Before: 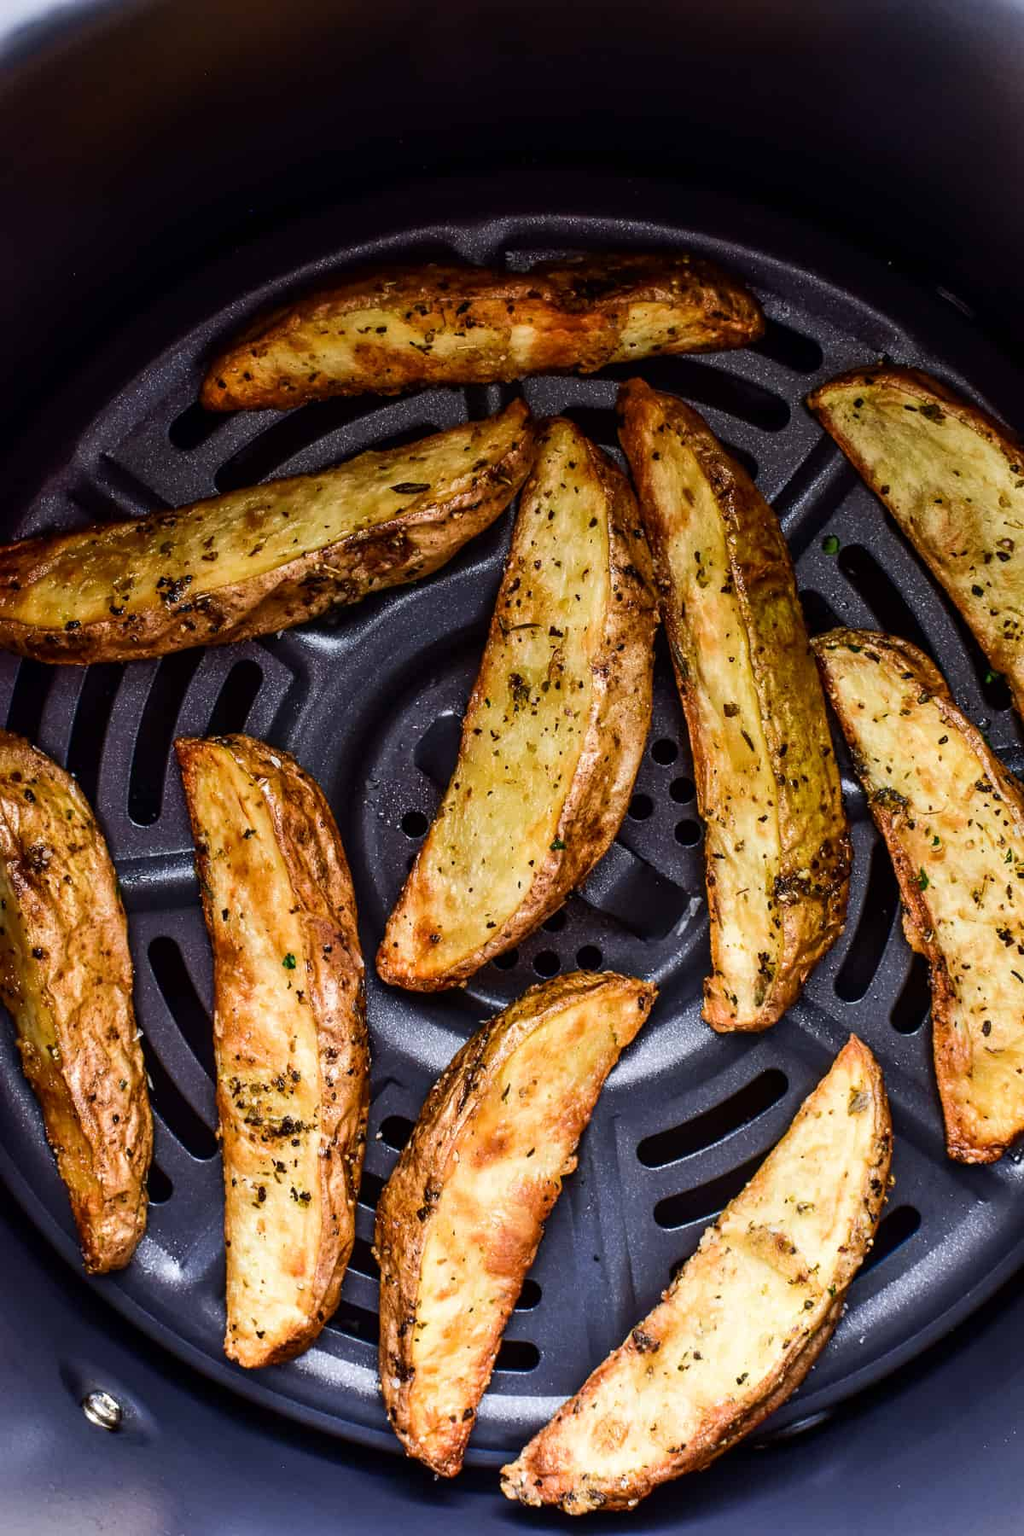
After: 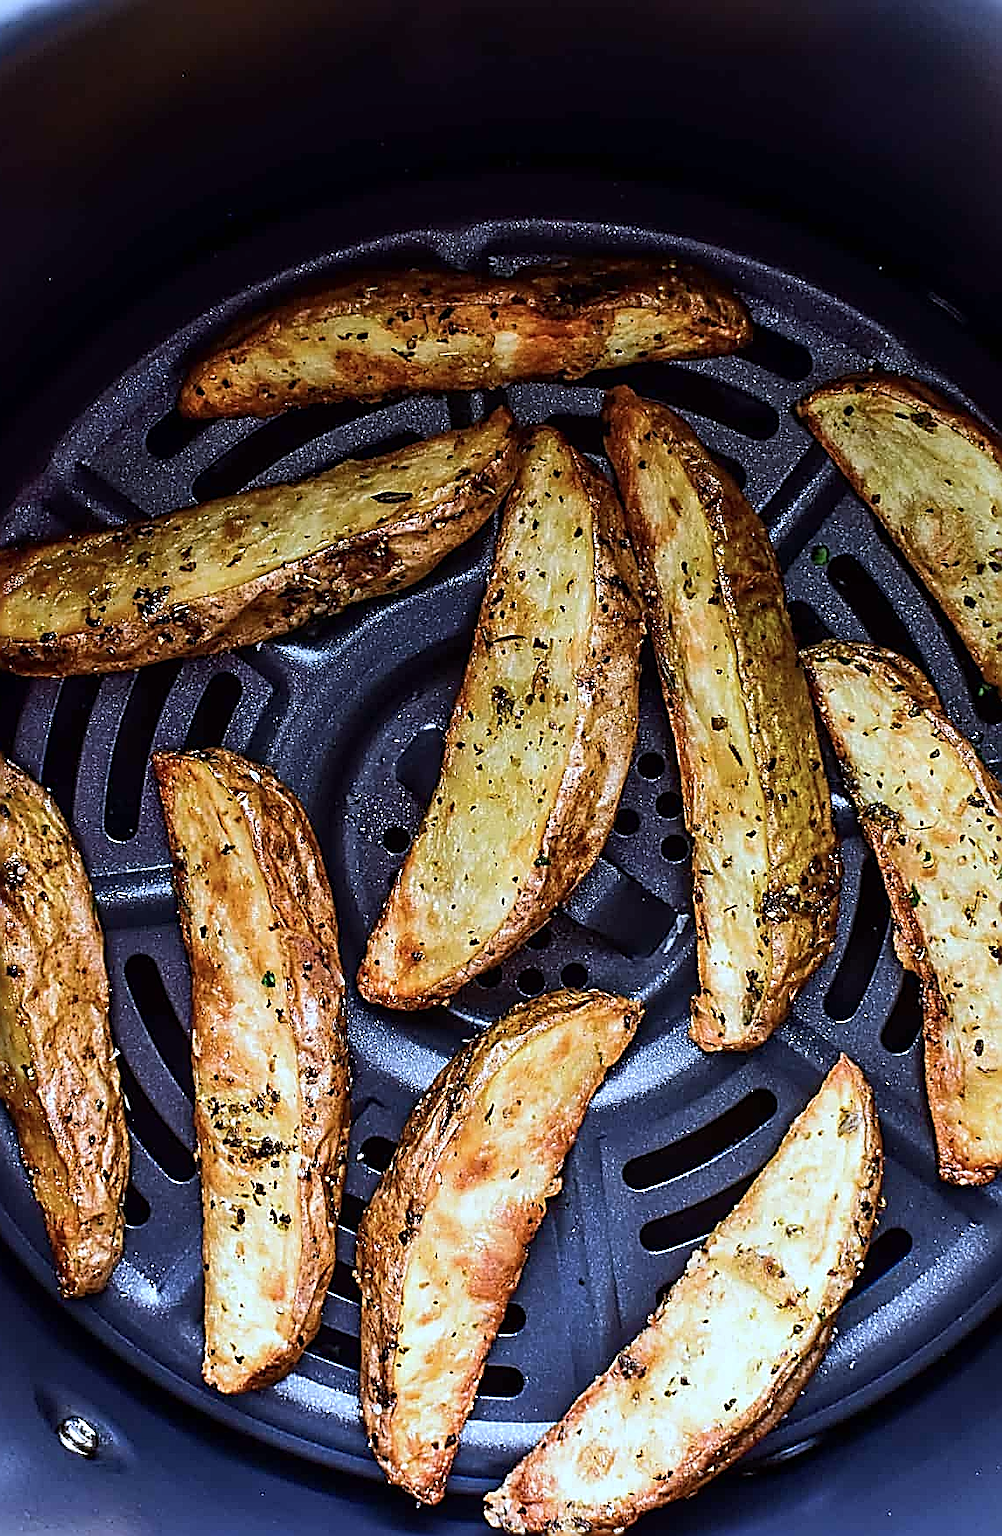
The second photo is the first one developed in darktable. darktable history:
crop and rotate: left 2.572%, right 1.328%, bottom 1.788%
color calibration: illuminant custom, x 0.388, y 0.387, temperature 3805.86 K
sharpen: amount 1.993
